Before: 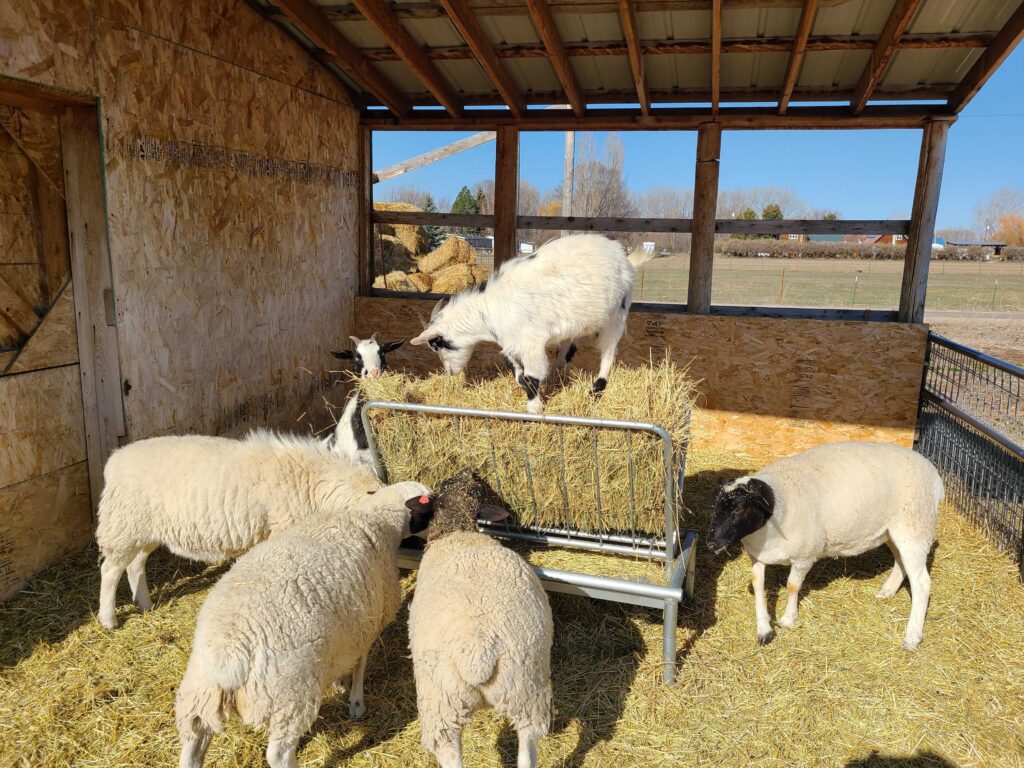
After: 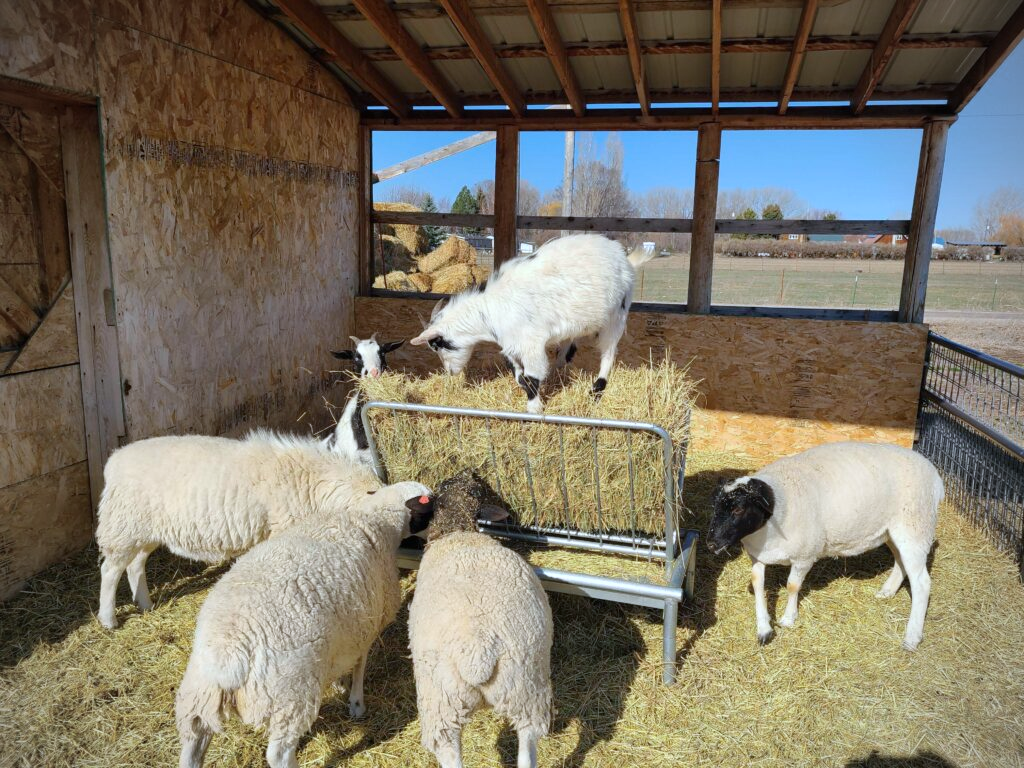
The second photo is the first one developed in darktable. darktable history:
color calibration: x 0.367, y 0.376, temperature 4372.25 K
vignetting: on, module defaults
